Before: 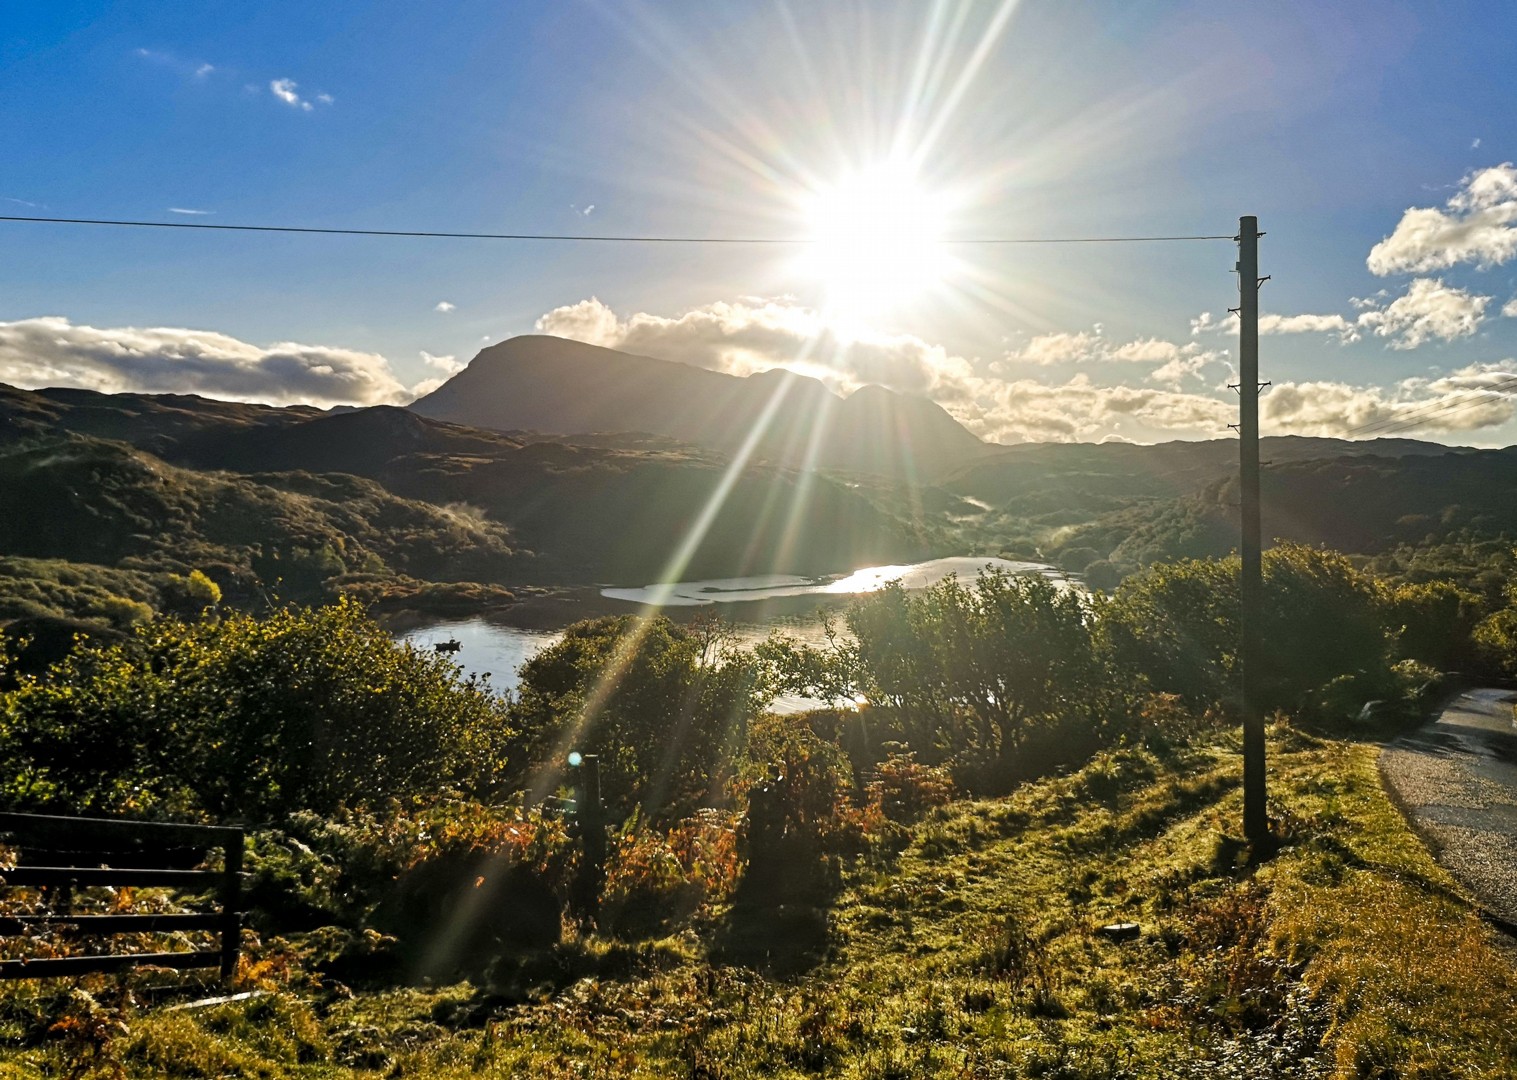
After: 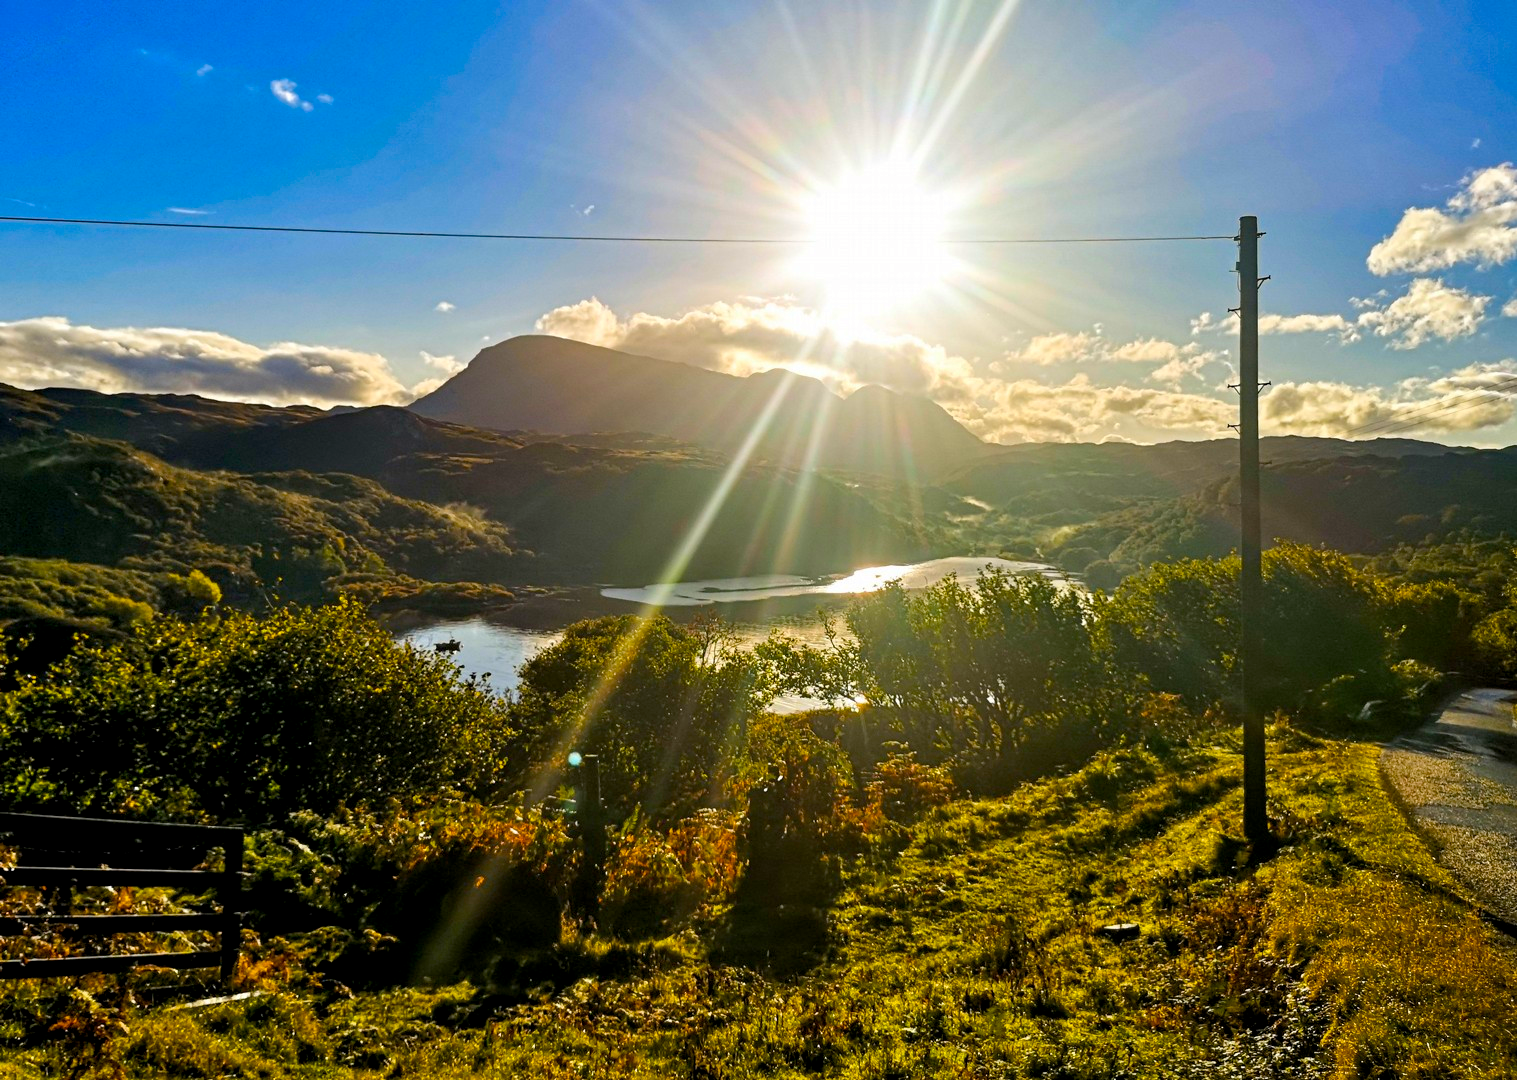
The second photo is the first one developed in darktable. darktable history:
color balance rgb: global offset › luminance -0.466%, linear chroma grading › global chroma 14.73%, perceptual saturation grading › global saturation 29.582%, global vibrance 22.16%
